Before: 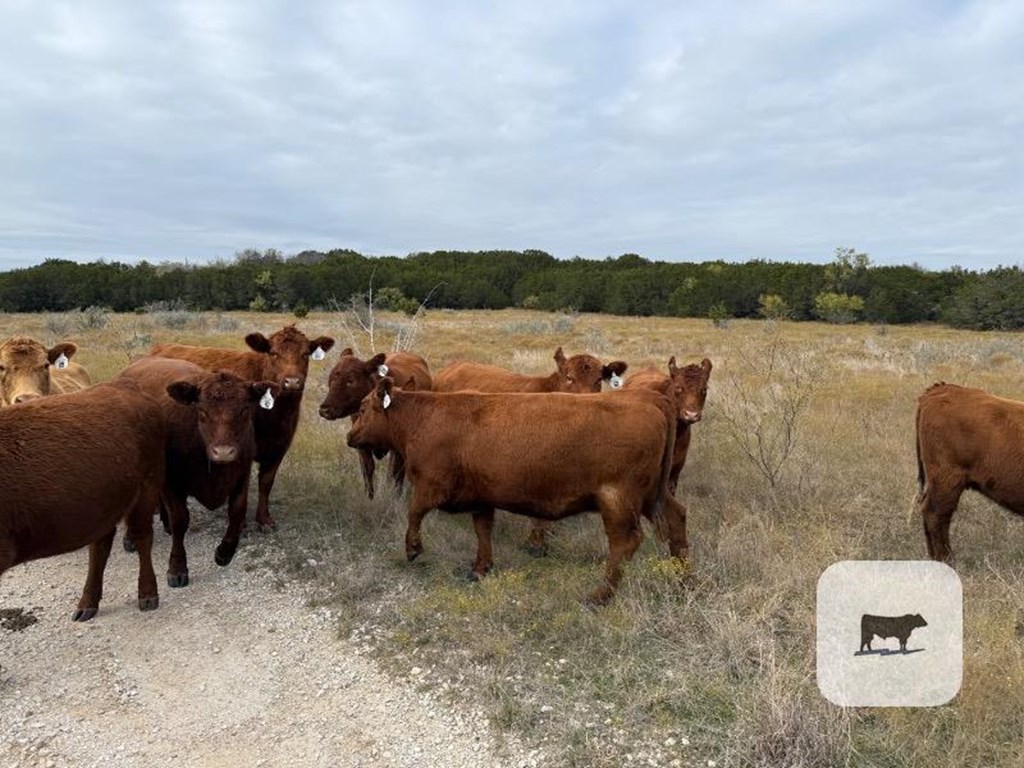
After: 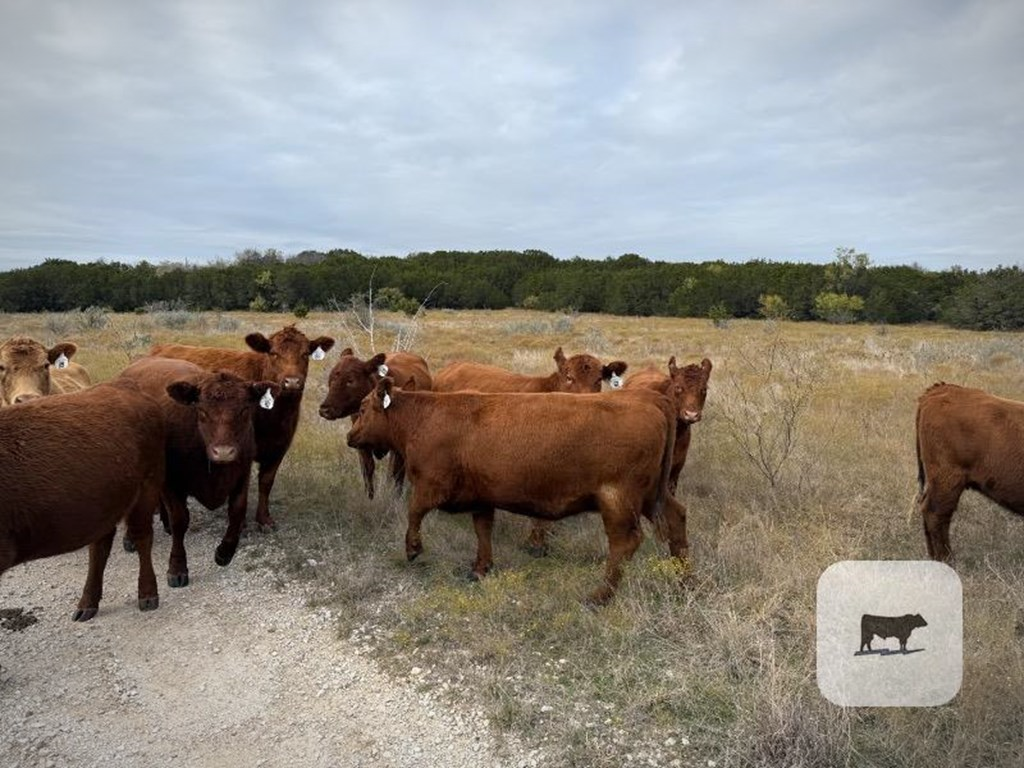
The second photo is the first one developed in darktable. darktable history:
vignetting: fall-off start 81.17%, fall-off radius 61.49%, automatic ratio true, width/height ratio 1.421
